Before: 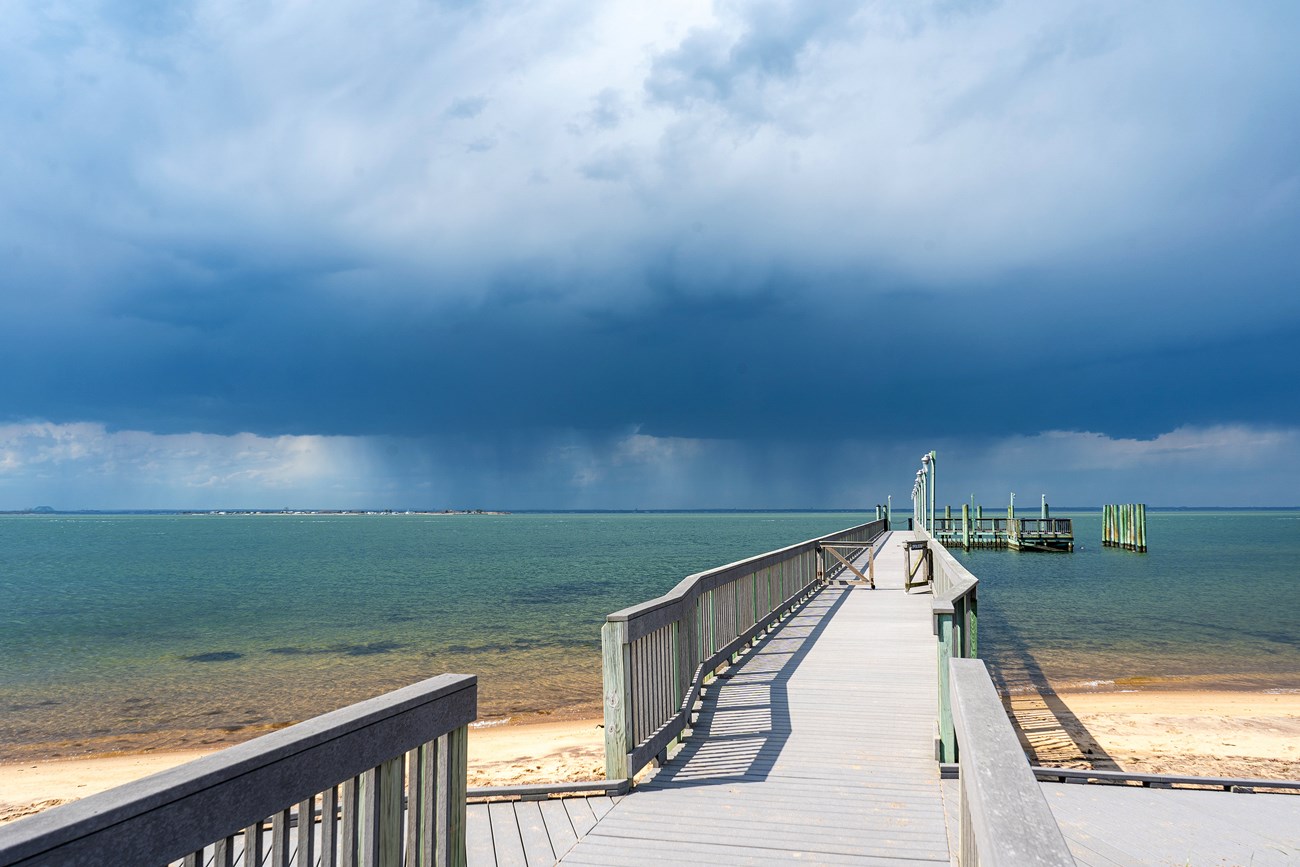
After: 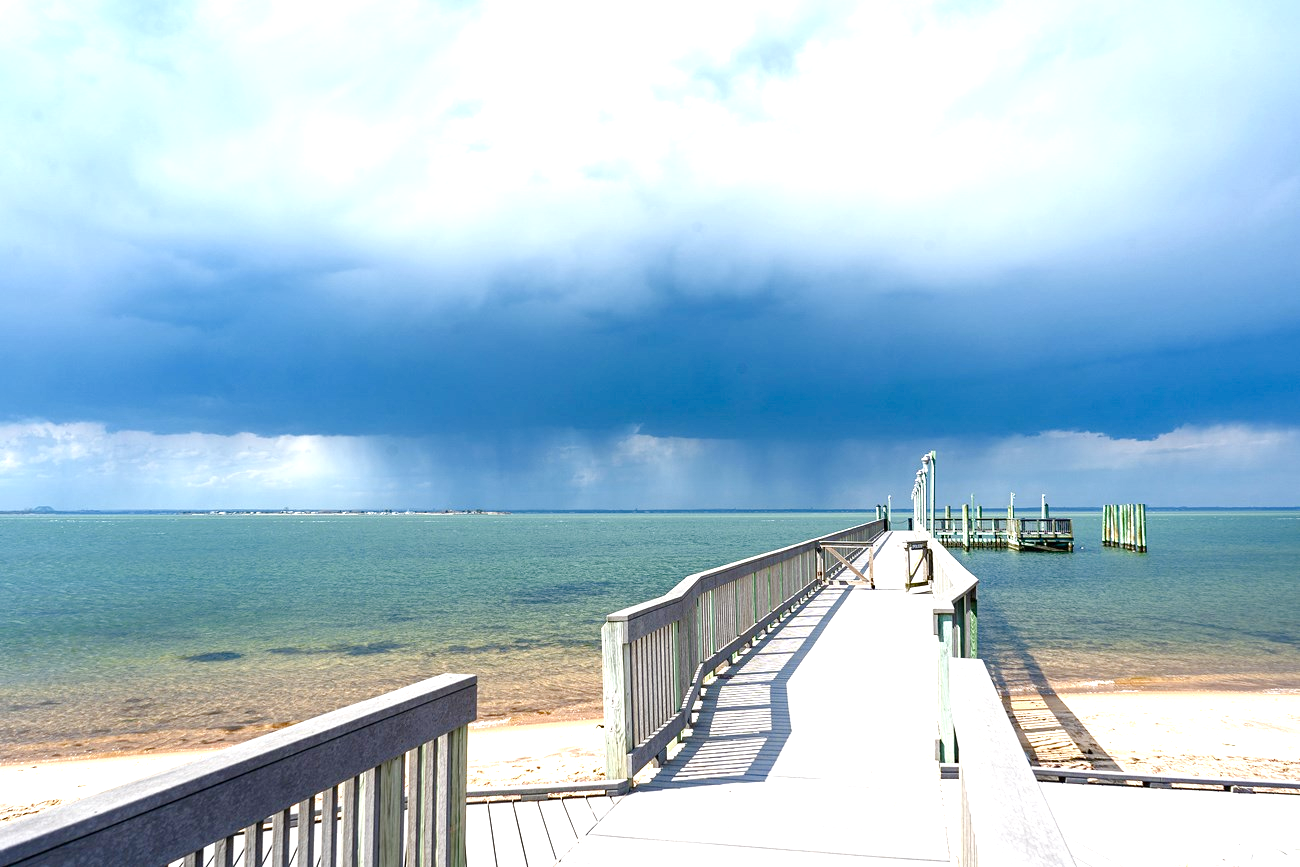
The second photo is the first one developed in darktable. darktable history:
exposure: black level correction 0, exposure 0.898 EV, compensate highlight preservation false
color balance rgb: perceptual saturation grading › global saturation 20%, perceptual saturation grading › highlights -50.13%, perceptual saturation grading › shadows 30.713%
